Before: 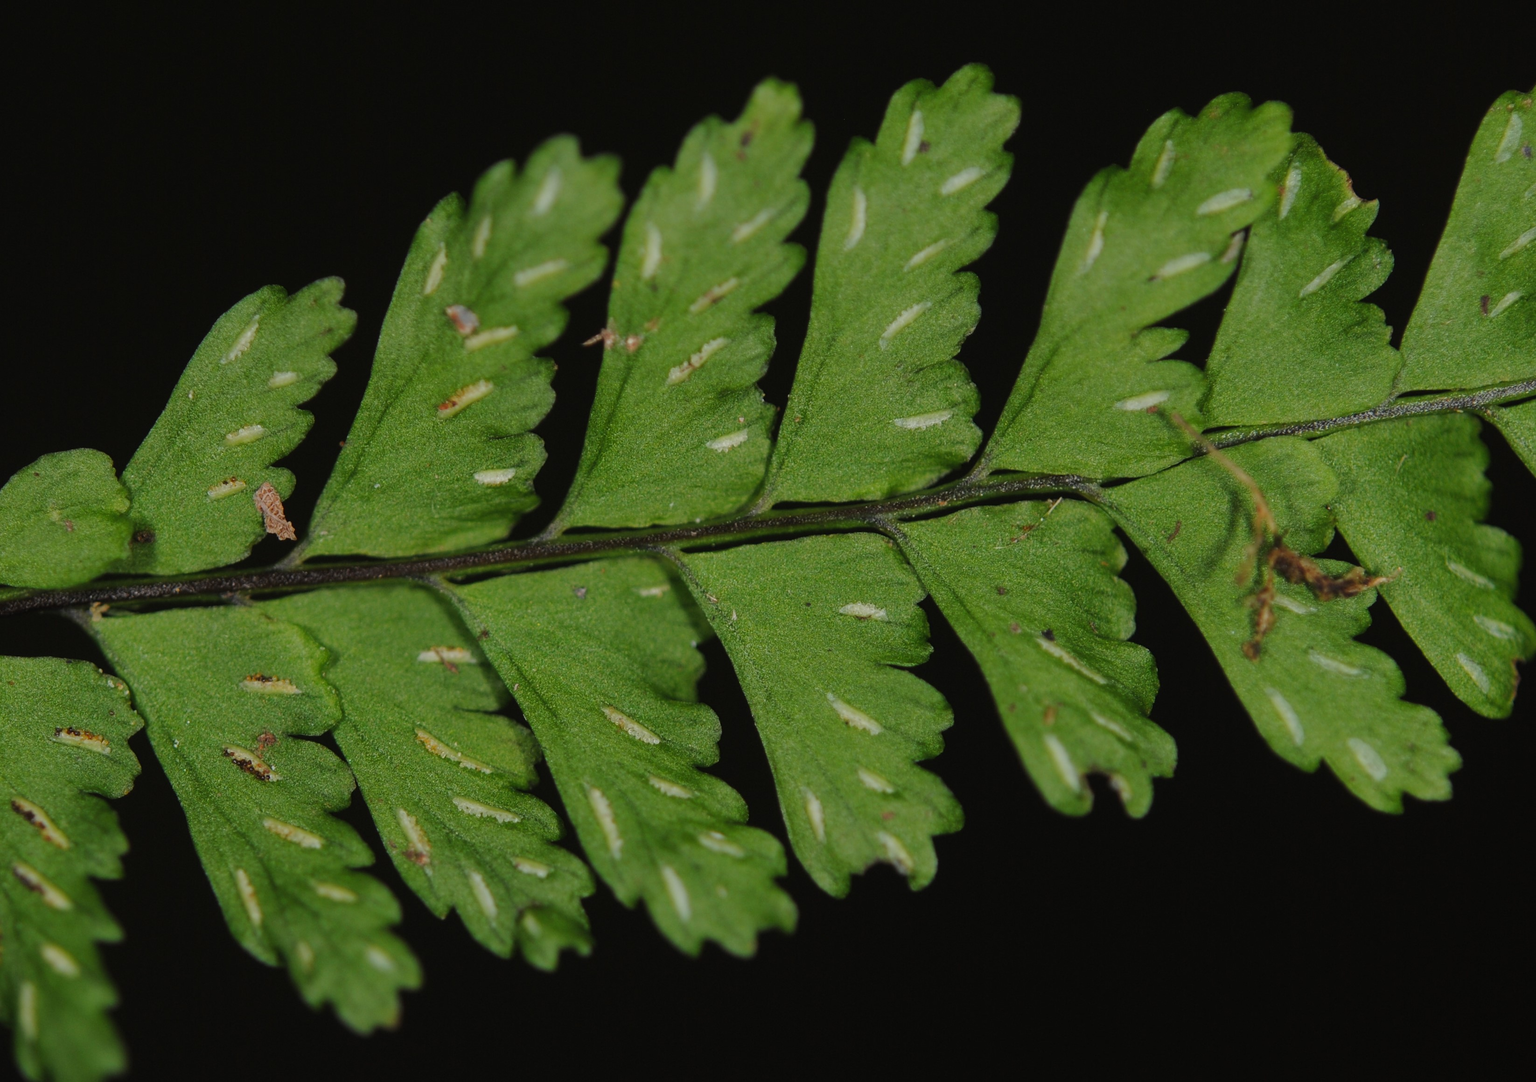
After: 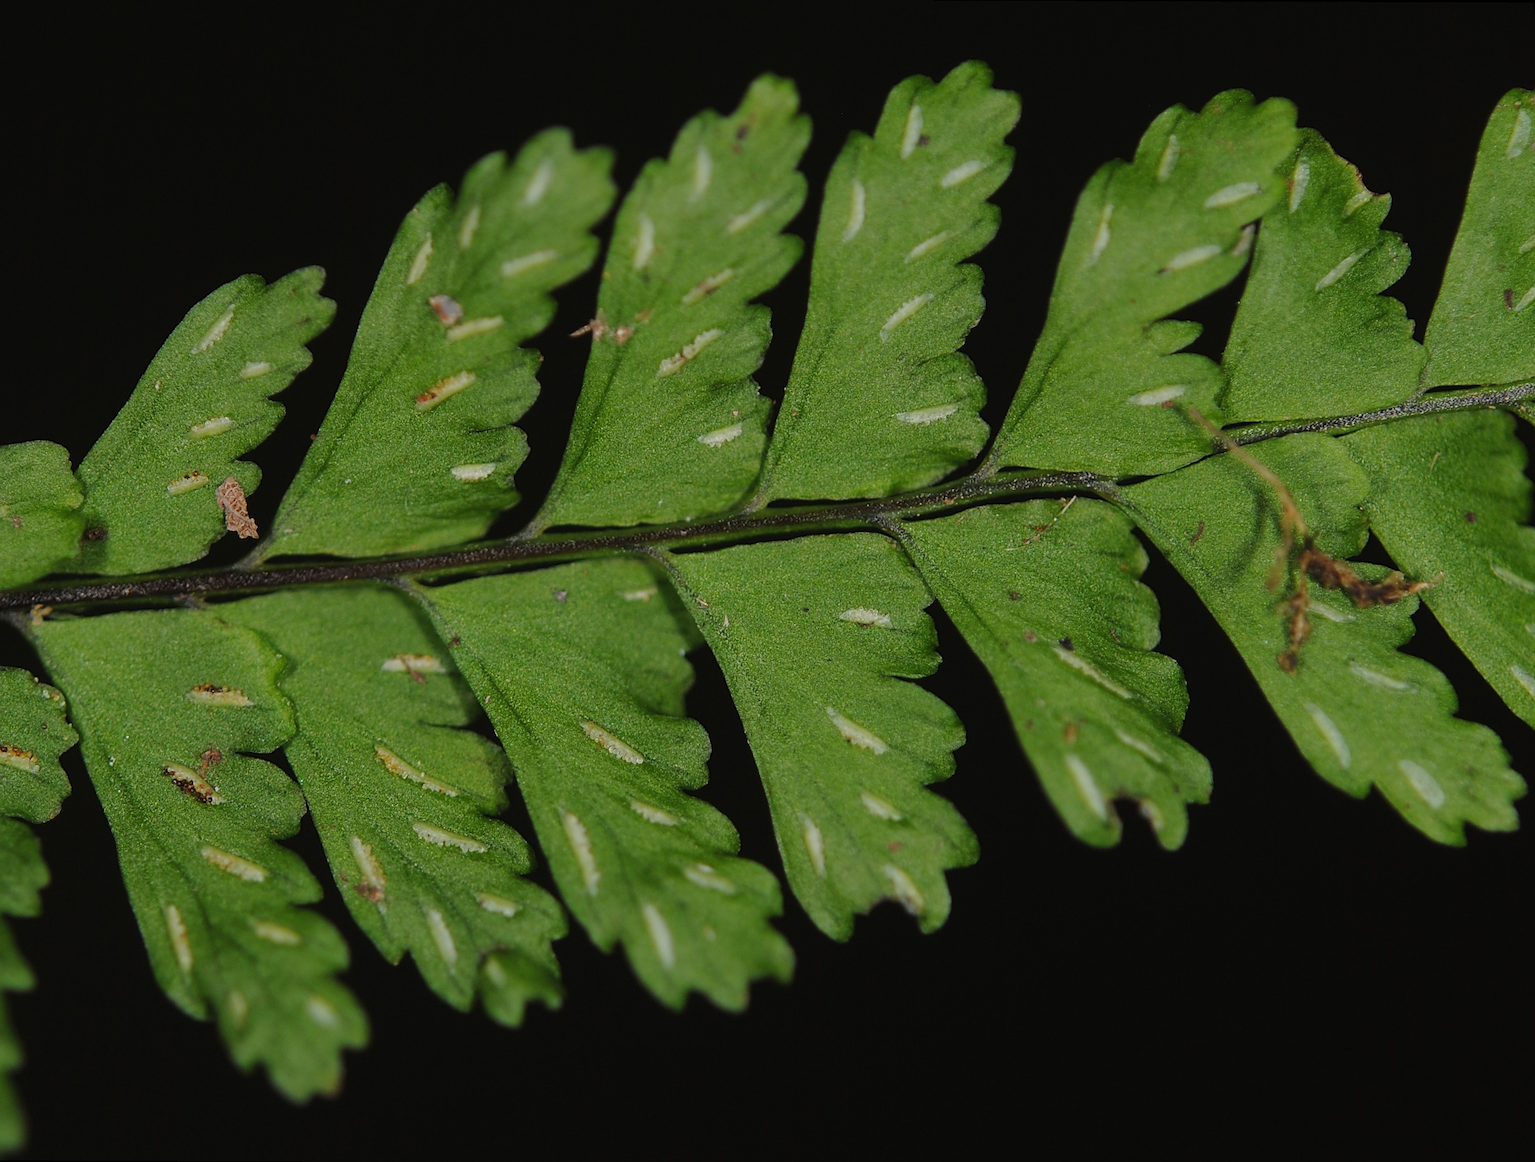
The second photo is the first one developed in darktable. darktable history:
white balance: emerald 1
sharpen: on, module defaults
rotate and perspective: rotation 0.215°, lens shift (vertical) -0.139, crop left 0.069, crop right 0.939, crop top 0.002, crop bottom 0.996
